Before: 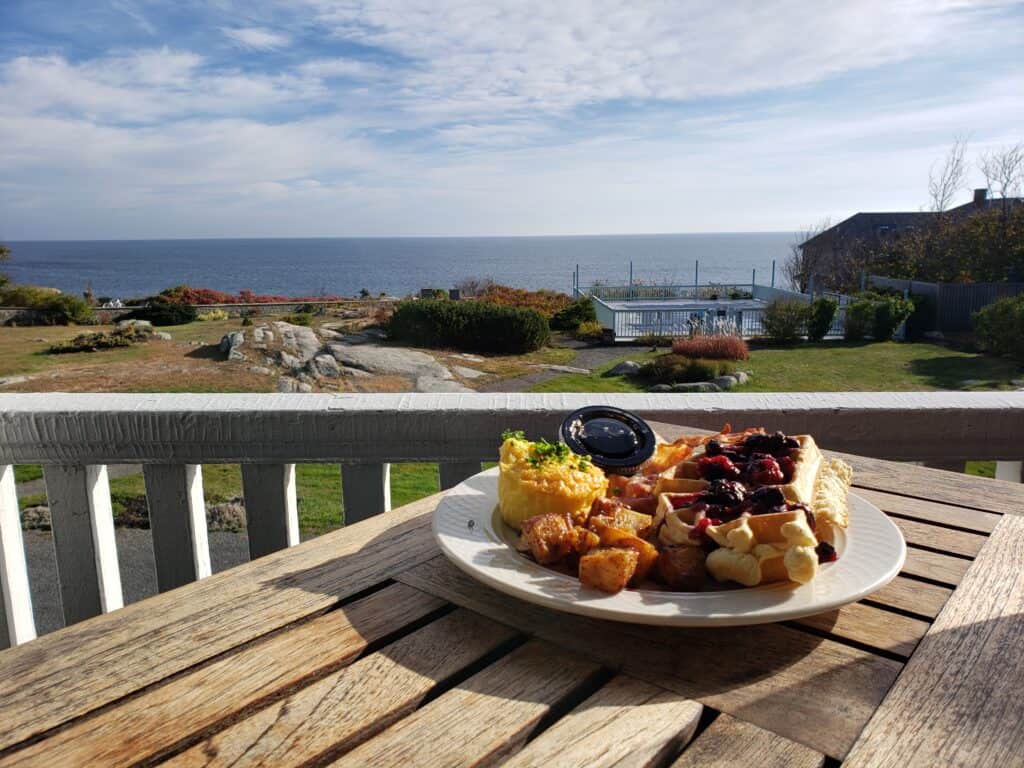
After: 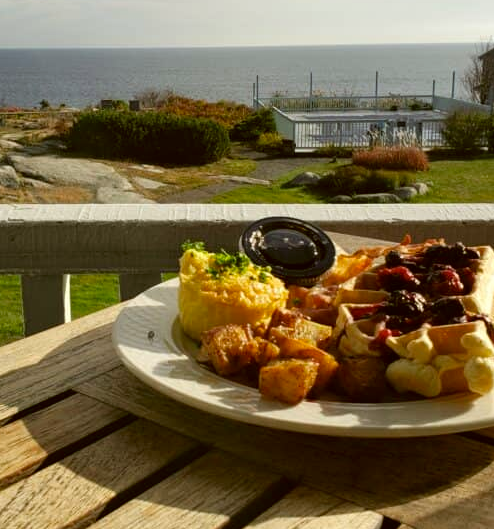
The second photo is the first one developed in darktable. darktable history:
crop: left 31.331%, top 24.731%, right 20.397%, bottom 6.268%
color correction: highlights a* -1.34, highlights b* 9.98, shadows a* 0.794, shadows b* 19.92
